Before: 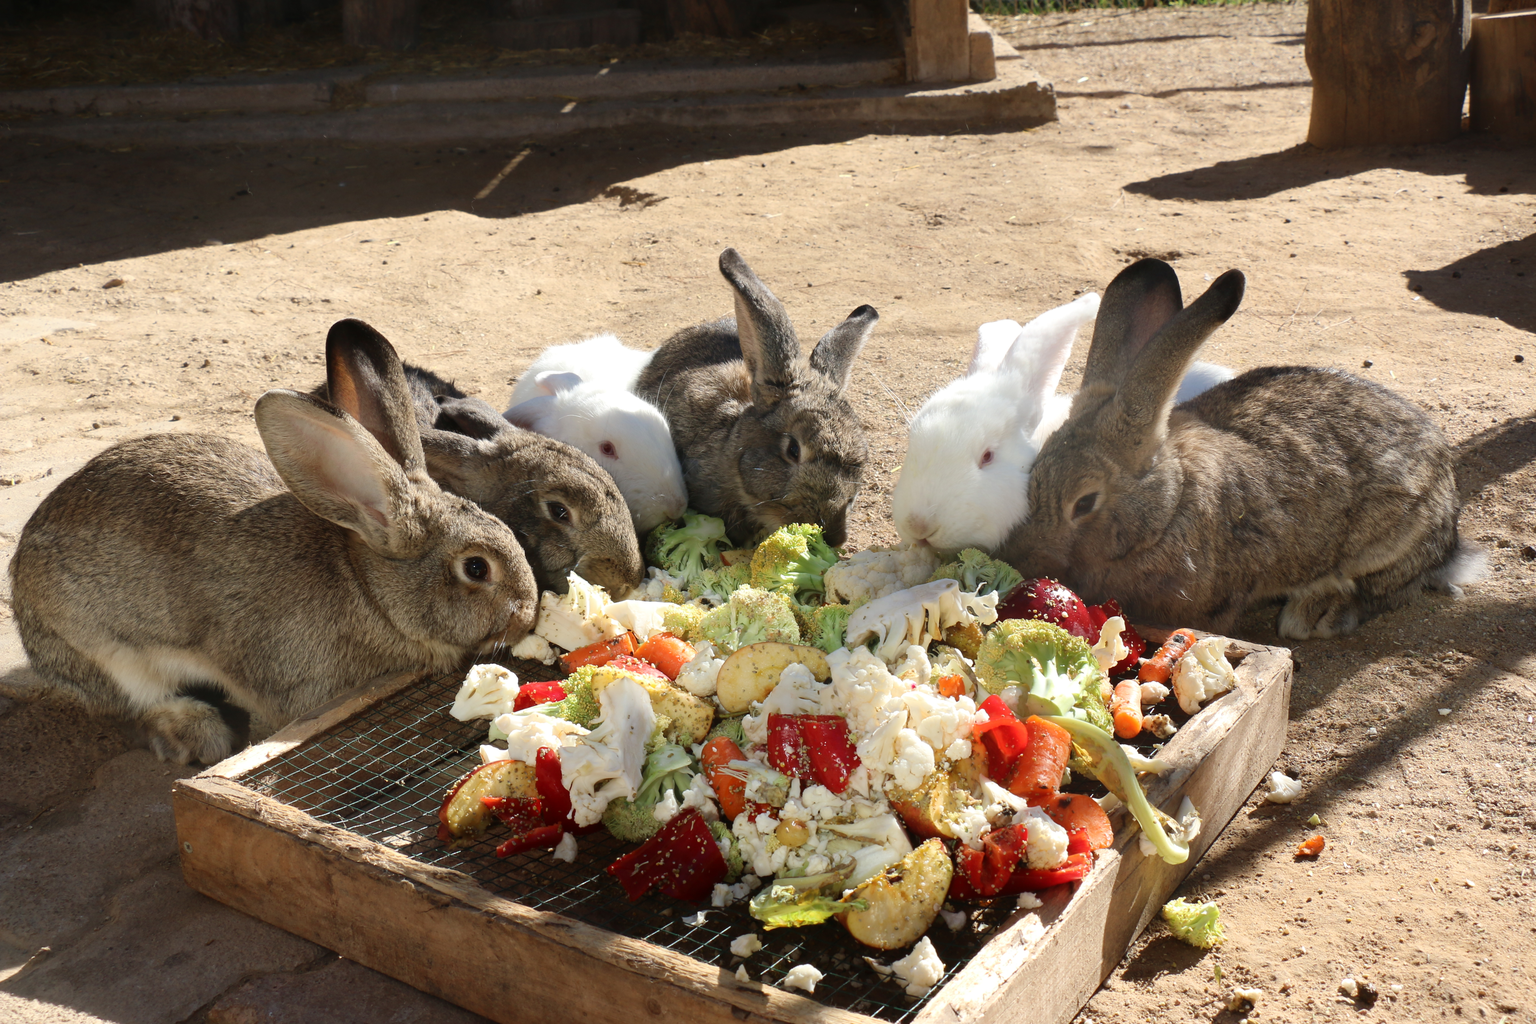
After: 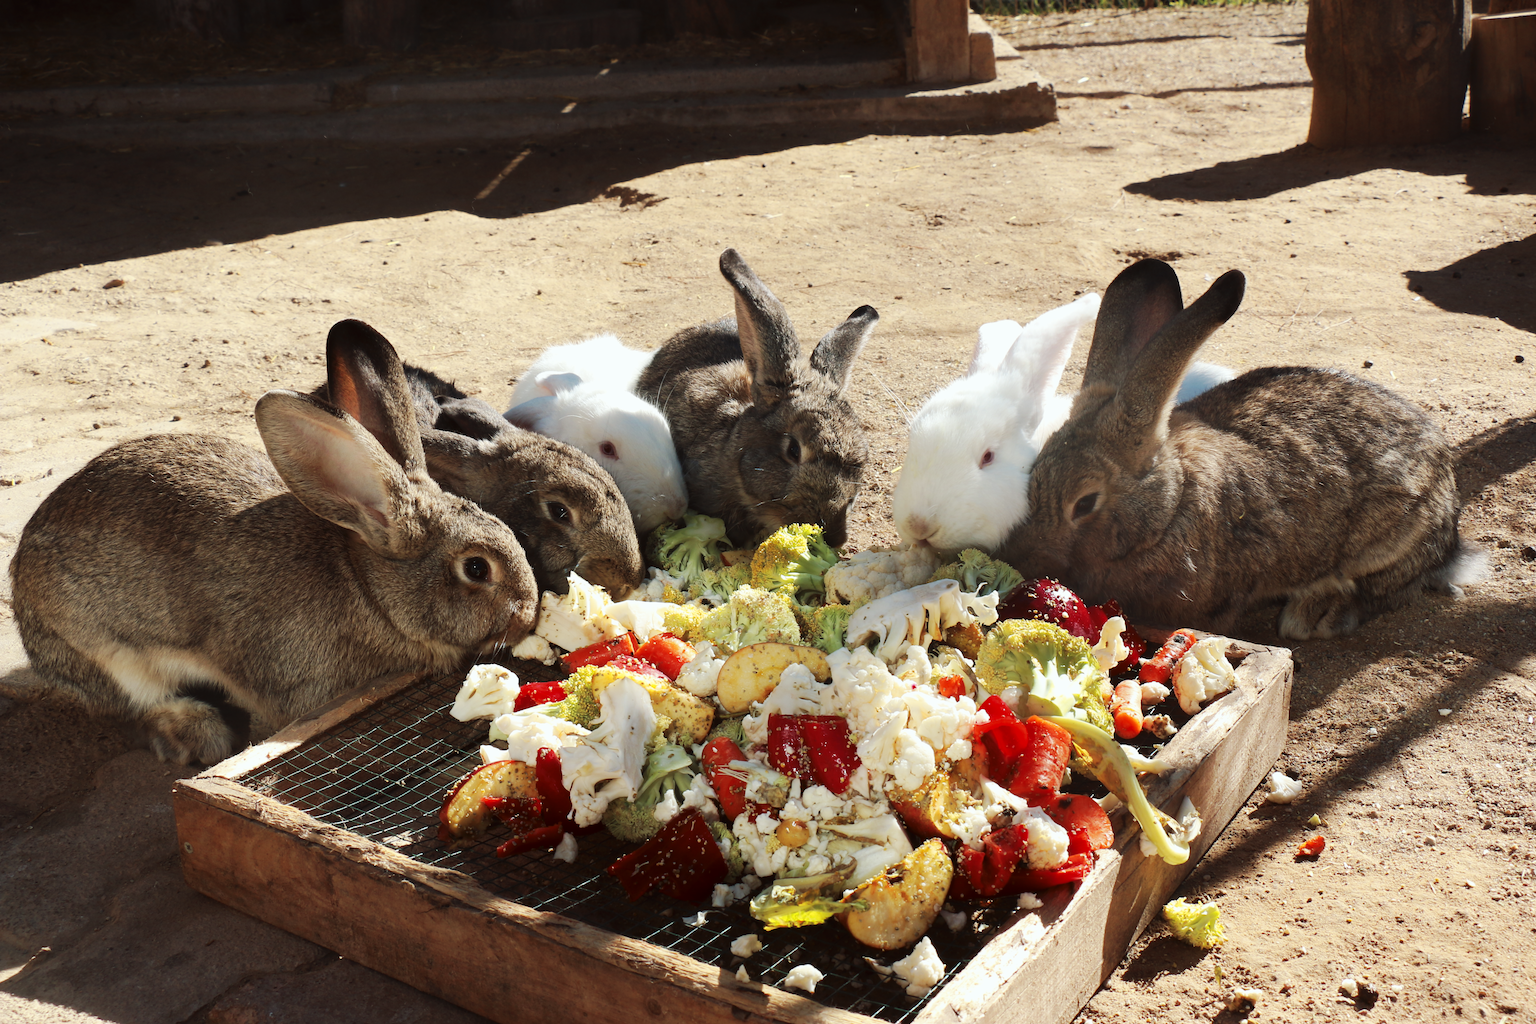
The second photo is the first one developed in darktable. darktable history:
tone curve: curves: ch0 [(0, 0) (0.003, 0.003) (0.011, 0.011) (0.025, 0.022) (0.044, 0.039) (0.069, 0.055) (0.1, 0.074) (0.136, 0.101) (0.177, 0.134) (0.224, 0.171) (0.277, 0.216) (0.335, 0.277) (0.399, 0.345) (0.468, 0.427) (0.543, 0.526) (0.623, 0.636) (0.709, 0.731) (0.801, 0.822) (0.898, 0.917) (1, 1)], preserve colors none
color look up table: target L [96.1, 96.45, 96.82, 93.97, 86.13, 88.46, 89.56, 80.12, 83.92, 61.54, 58.74, 55.19, 34.05, 4.357, 200.27, 87.93, 83.92, 65.65, 59.1, 59.31, 47.16, 45.82, 40.32, 35.03, 32.06, 21.35, 77.47, 67.35, 54.81, 60.4, 44.14, 54.27, 50.68, 45.78, 35.72, 26.72, 26.13, 25.97, 26.78, 10.85, 2.594, 84.86, 81.46, 77.58, 73.43, 53.49, 51.25, 35.47, 21.58], target a [-18.24, -18.63, -16.66, -37.15, -53.16, -72.02, -29.96, -58.11, -64.66, -14.45, -36.36, -13.96, -12.85, -0.815, 0, 3.806, 6.783, 38.68, 45.42, 17.88, 55.17, 56.78, 24.54, 49.36, 49.16, 42.92, 24.76, 34.22, 50.96, 4.199, 59.25, 27.51, 2.144, 11.48, 52.15, 53.63, 49.5, 25.59, 15.44, 38.38, 11.63, -46.23, -6.253, -33.21, -21.26, -24.73, -6.67, -7.164, -4.696], target b [19.4, 79.22, 85.69, 81.34, -10.98, 60.62, 76.52, 17.98, 68.95, 20.57, 21.67, 41.92, 25.96, 4.654, 0, 19.77, 59.78, 60.53, 14.33, 15.28, 54.84, 46.88, 42.73, 17.5, 47.76, 25.79, -7.96, -27.7, -18.8, -40.73, -30.25, -19.68, -22.6, -58.06, -6.157, -71.91, -43.07, -7.959, -45.2, -55.37, -19.74, -22.94, -1.082, -1.509, -26.2, -7.151, -36.78, -1.21, -19.3], num patches 49
